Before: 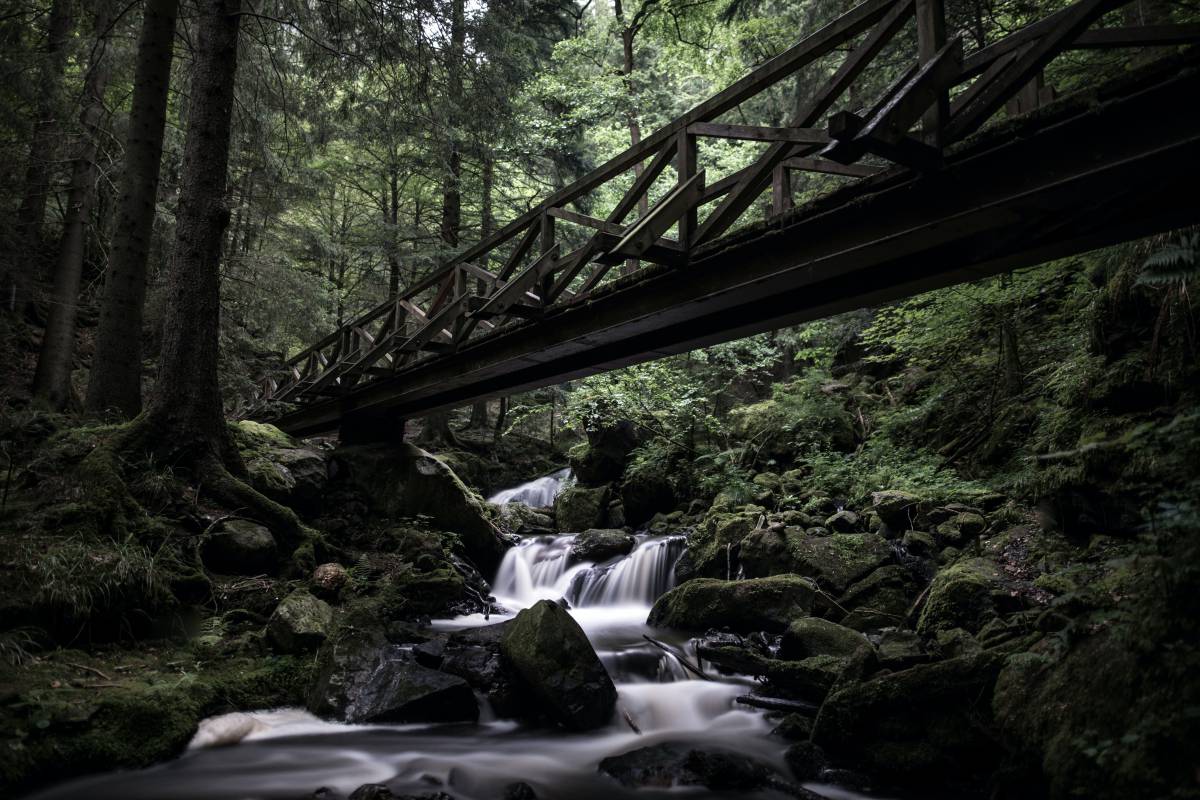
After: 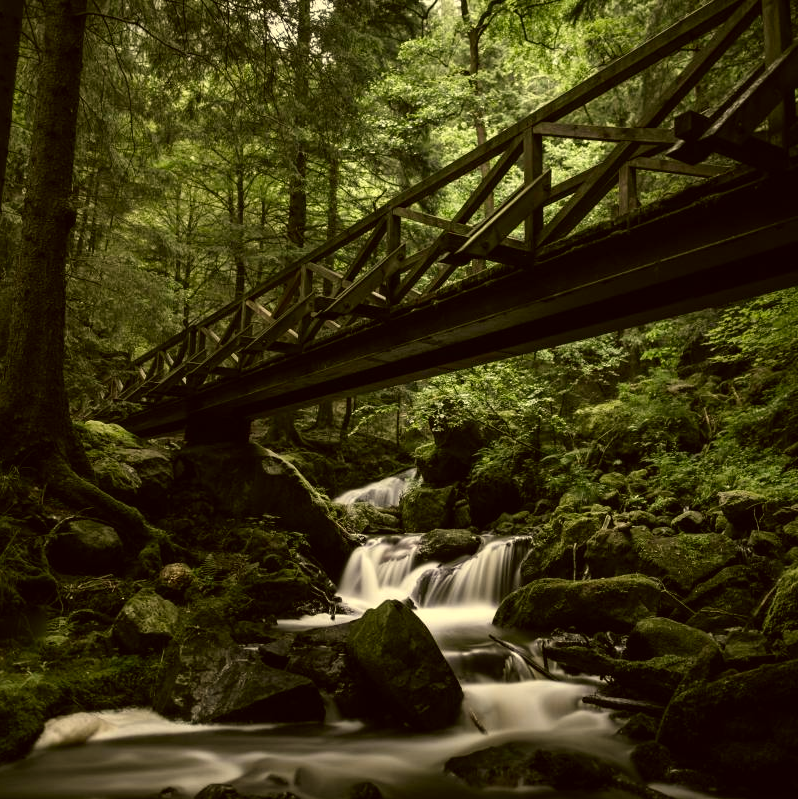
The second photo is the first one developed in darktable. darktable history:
color correction: highlights a* 0.178, highlights b* 28.74, shadows a* -0.314, shadows b* 21.09
crop and rotate: left 12.904%, right 20.551%
